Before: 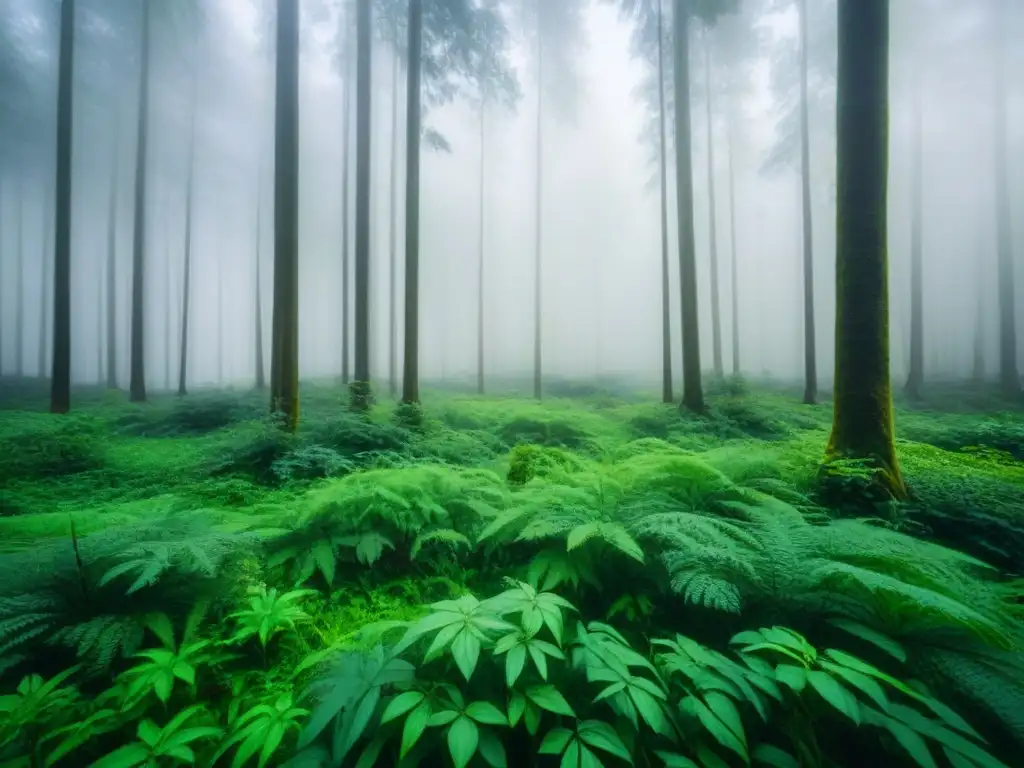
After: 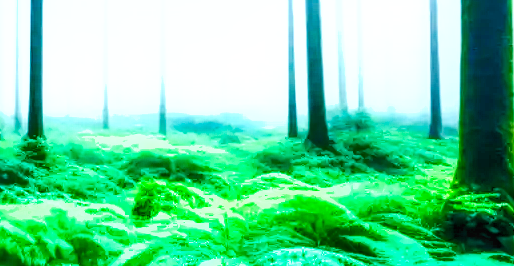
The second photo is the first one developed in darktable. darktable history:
shadows and highlights: low approximation 0.01, soften with gaussian
color zones: curves: ch1 [(0, 0.525) (0.143, 0.556) (0.286, 0.52) (0.429, 0.5) (0.571, 0.5) (0.714, 0.5) (0.857, 0.503) (1, 0.525)]
color calibration: illuminant as shot in camera, x 0.385, y 0.38, temperature 3952.13 K
base curve: curves: ch0 [(0, 0) (0.007, 0.004) (0.027, 0.03) (0.046, 0.07) (0.207, 0.54) (0.442, 0.872) (0.673, 0.972) (1, 1)], preserve colors none
levels: white 99.88%, levels [0.044, 0.416, 0.908]
crop: left 36.649%, top 34.616%, right 13.155%, bottom 30.699%
local contrast: on, module defaults
